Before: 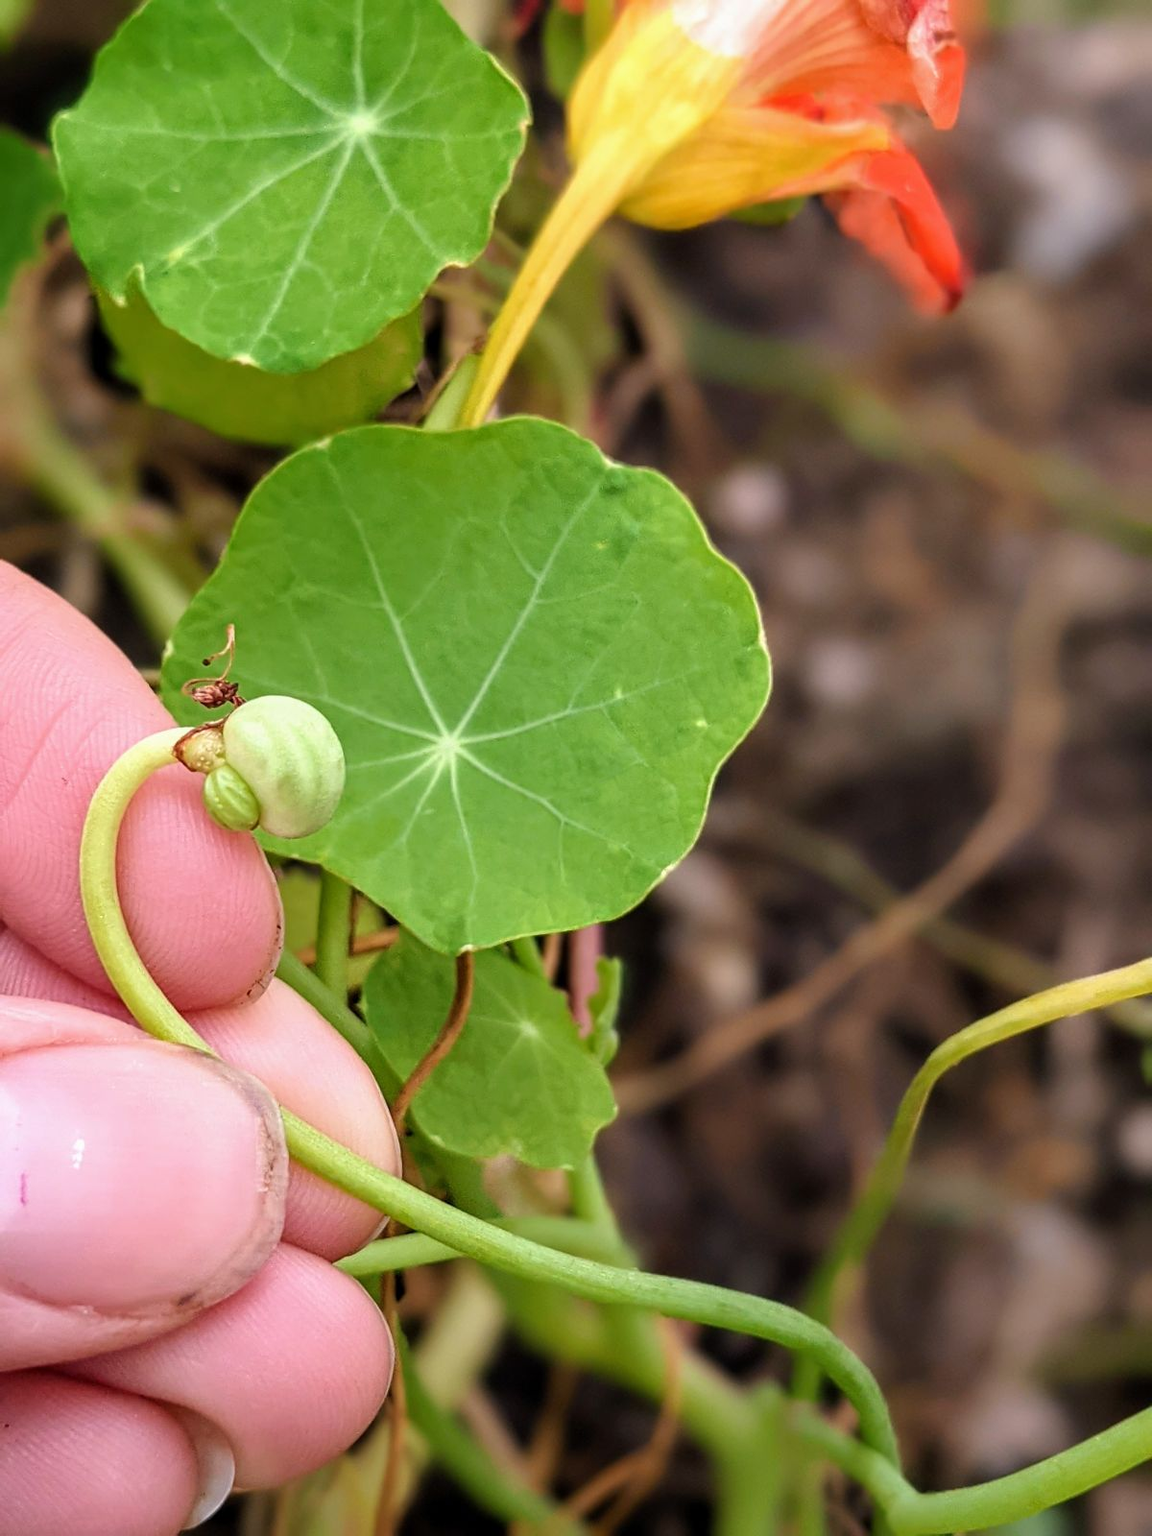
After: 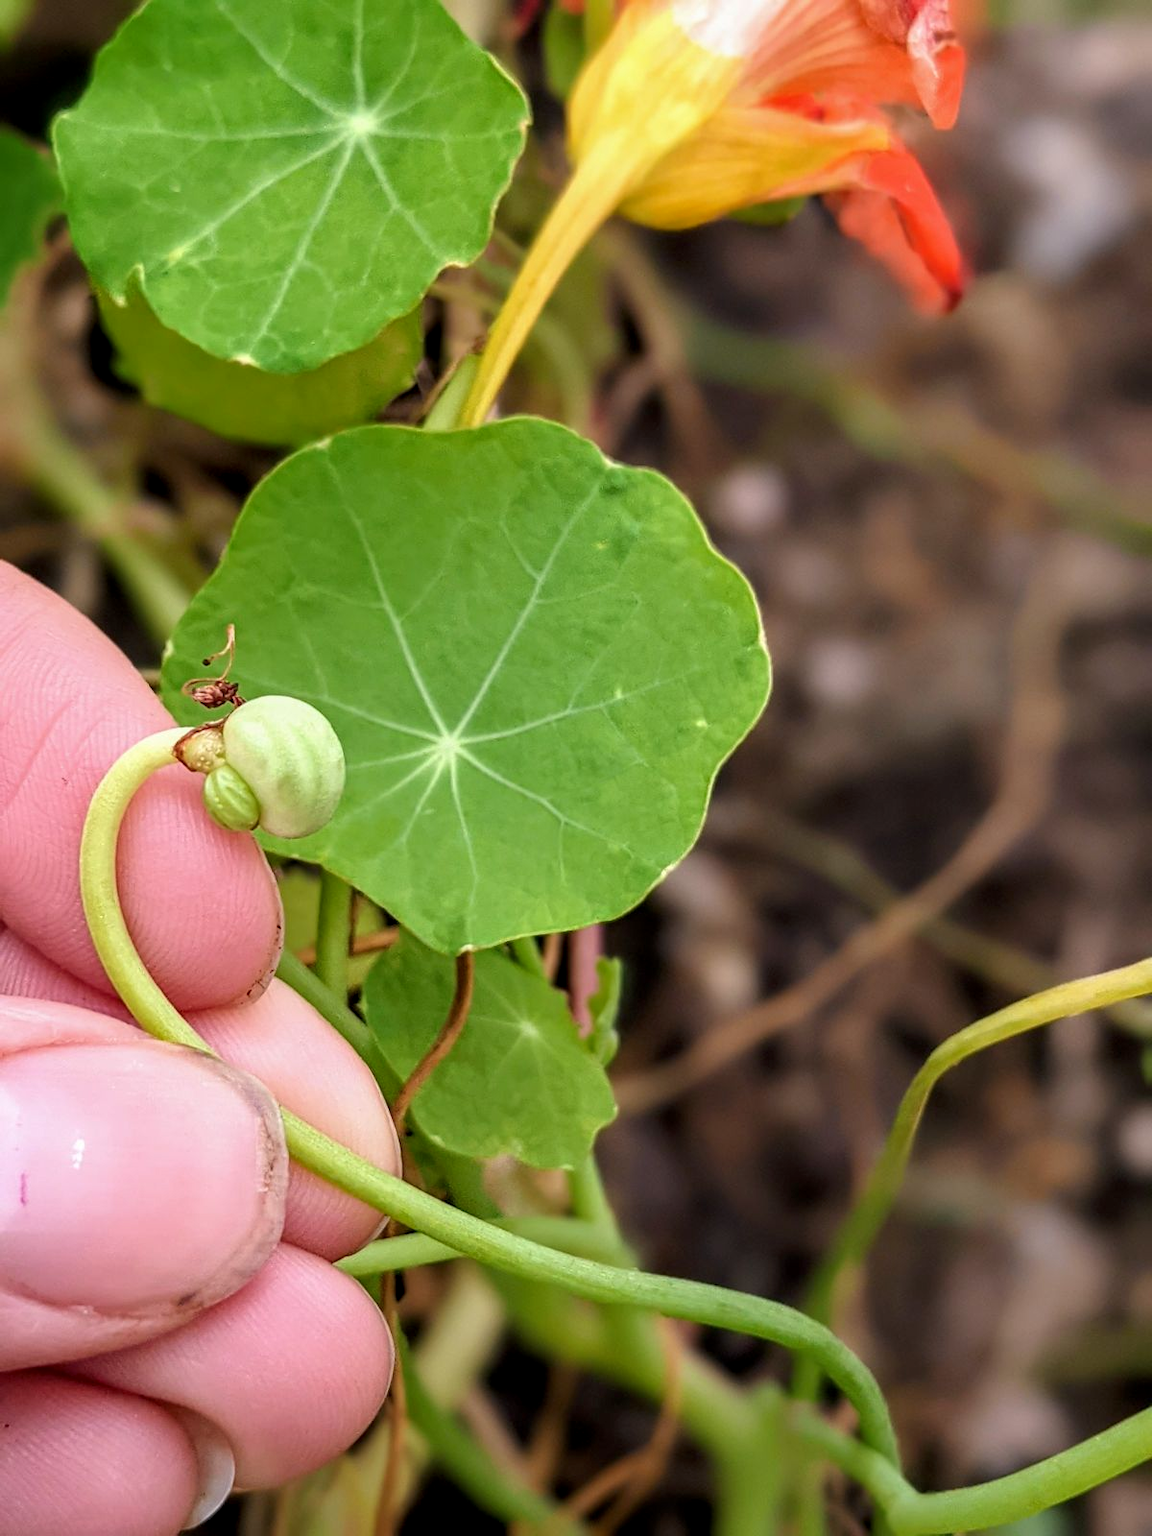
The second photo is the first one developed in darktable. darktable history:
local contrast: highlights 62%, shadows 114%, detail 107%, midtone range 0.536
